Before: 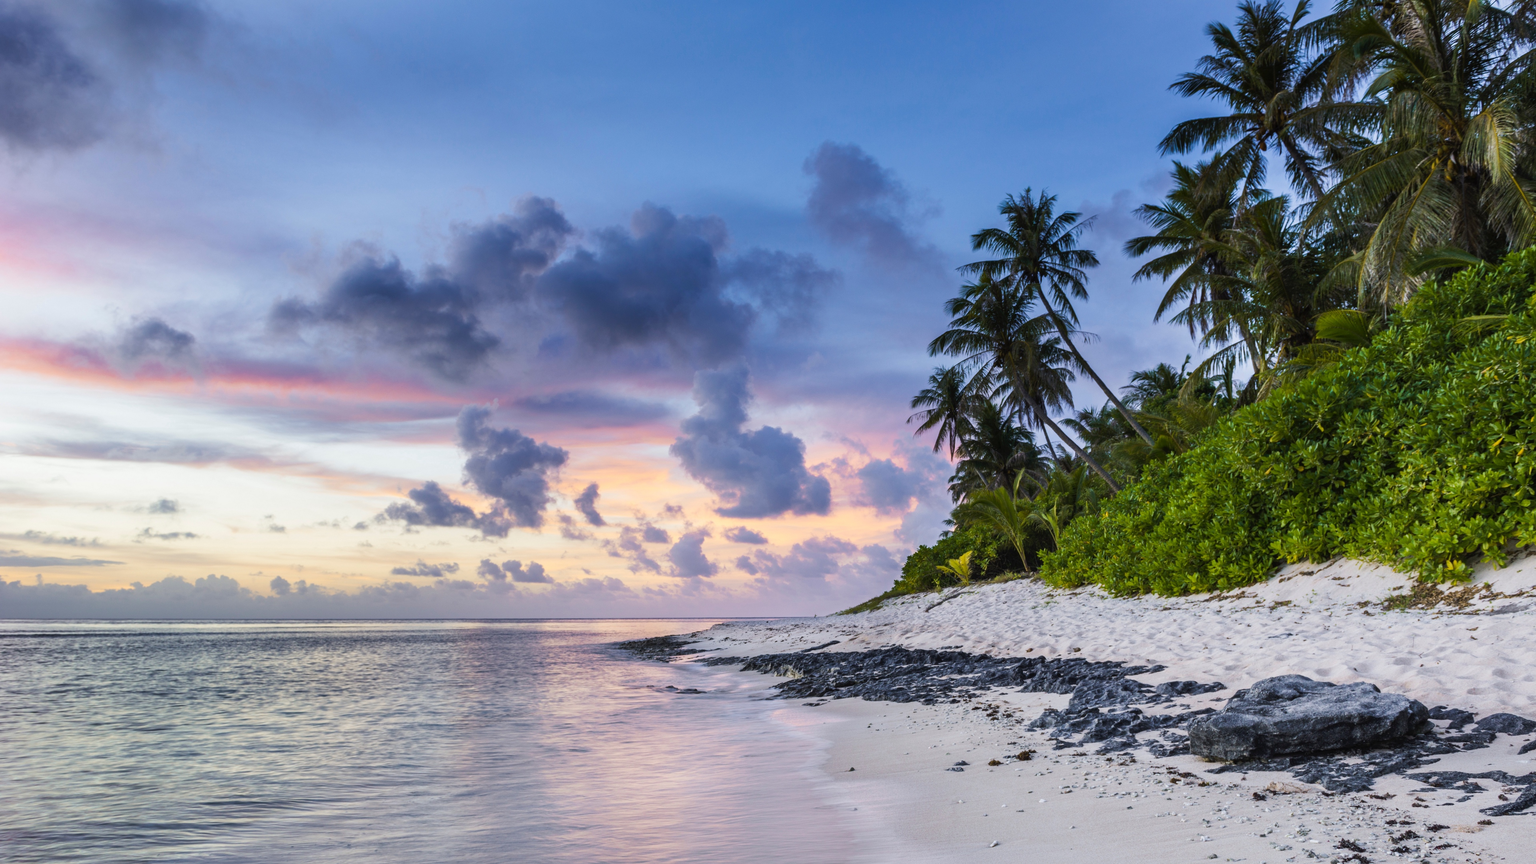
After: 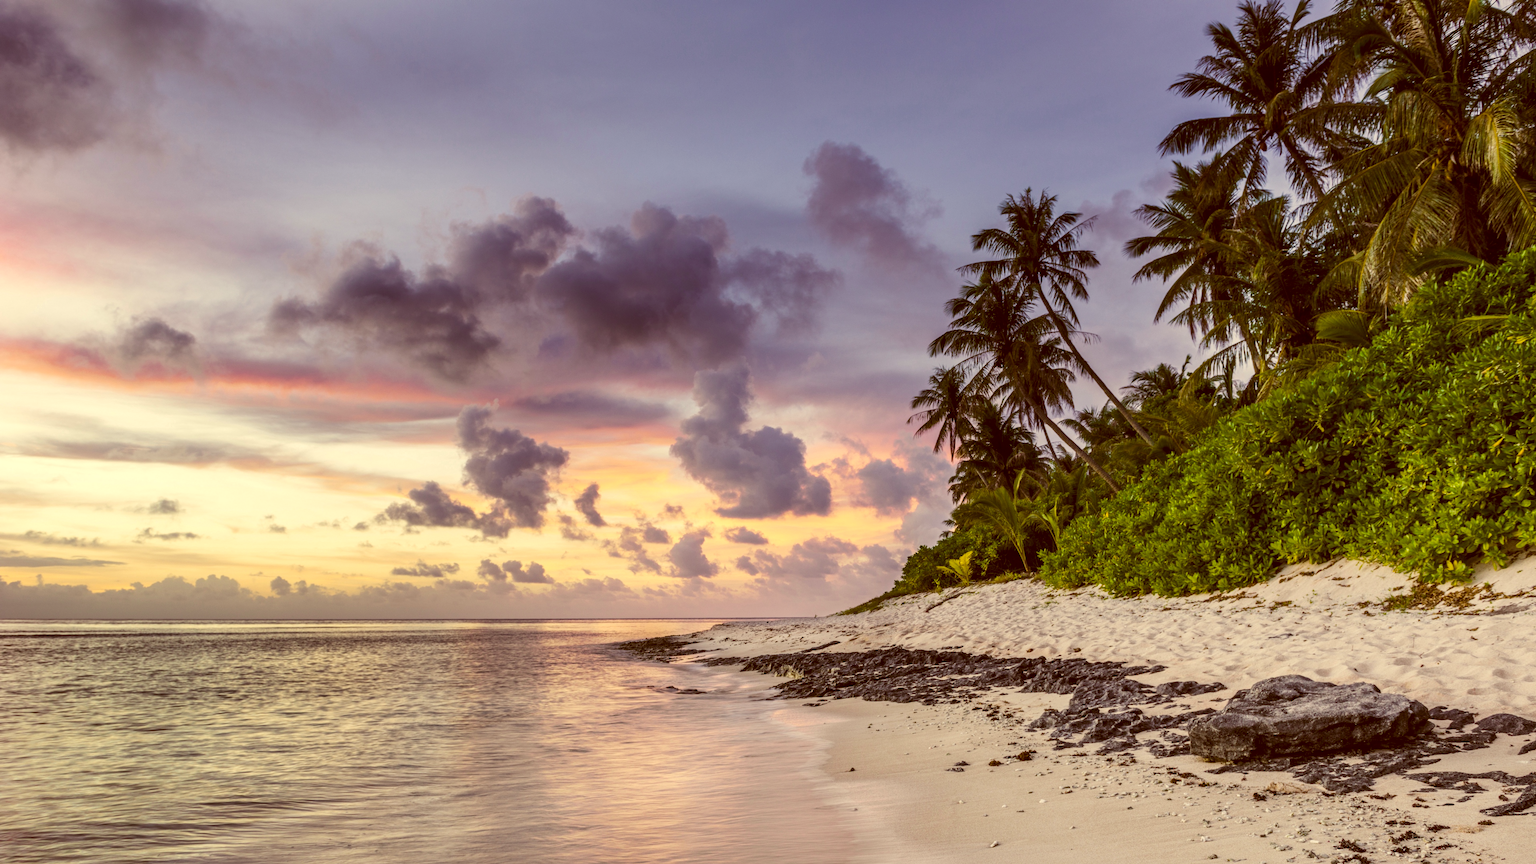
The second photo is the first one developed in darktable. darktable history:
color correction: highlights a* 1.03, highlights b* 23.62, shadows a* 15.99, shadows b* 24.71
local contrast: on, module defaults
